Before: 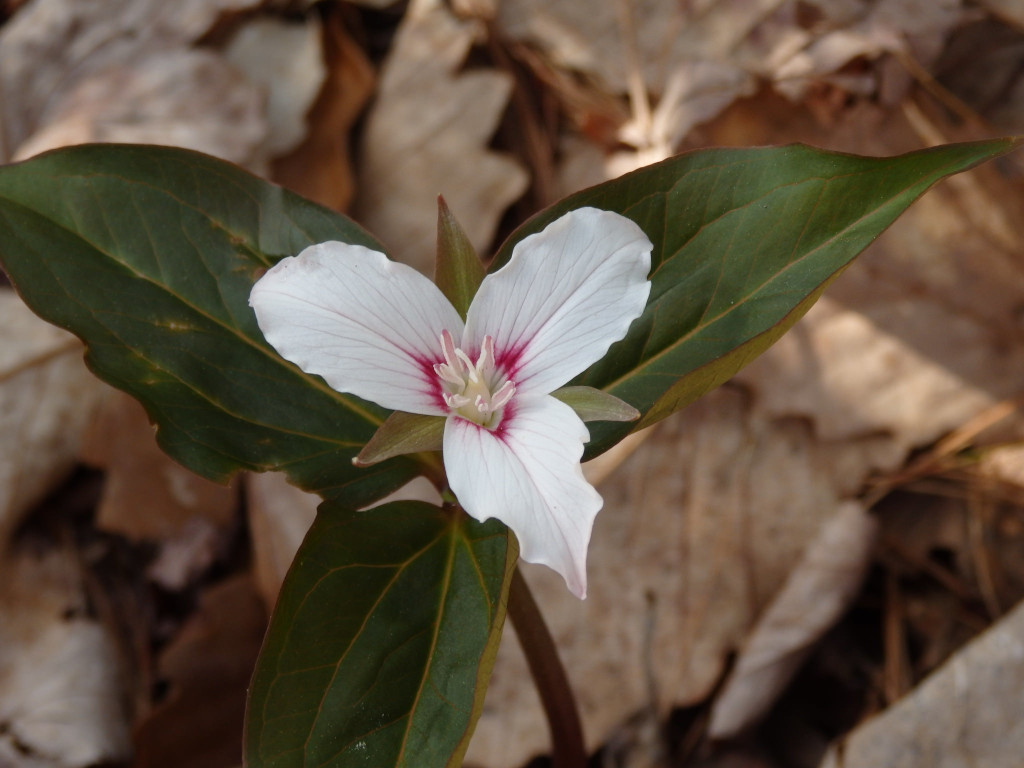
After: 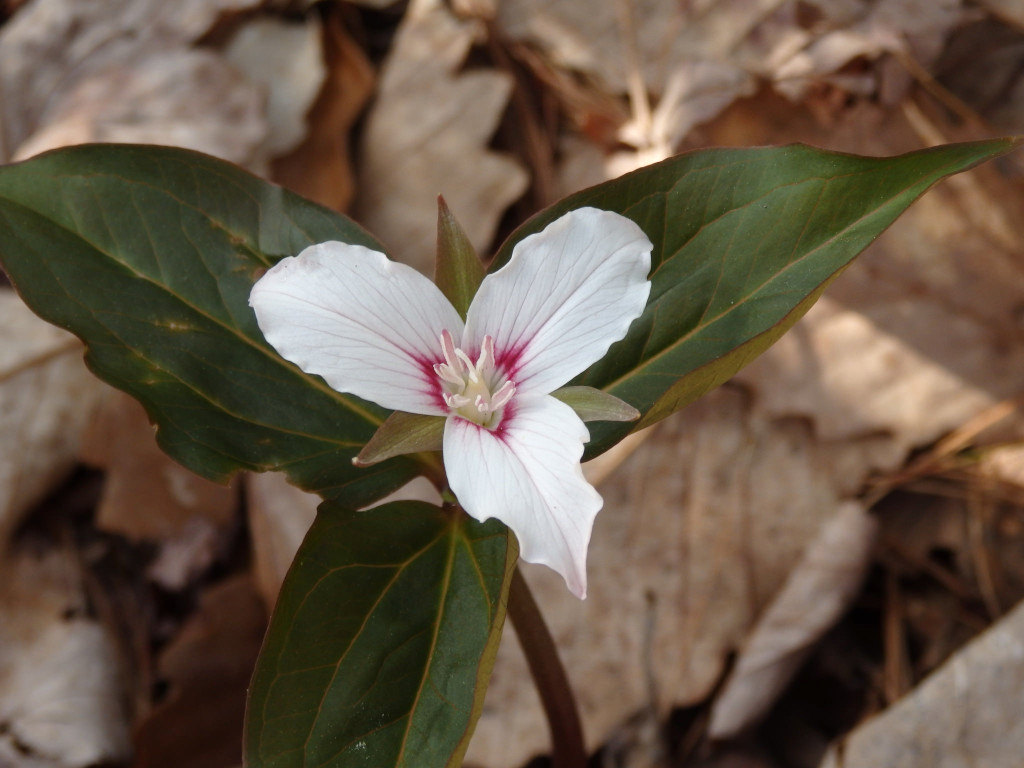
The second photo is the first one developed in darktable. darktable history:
exposure: exposure 0.207 EV, compensate highlight preservation false
contrast brightness saturation: saturation -0.05
